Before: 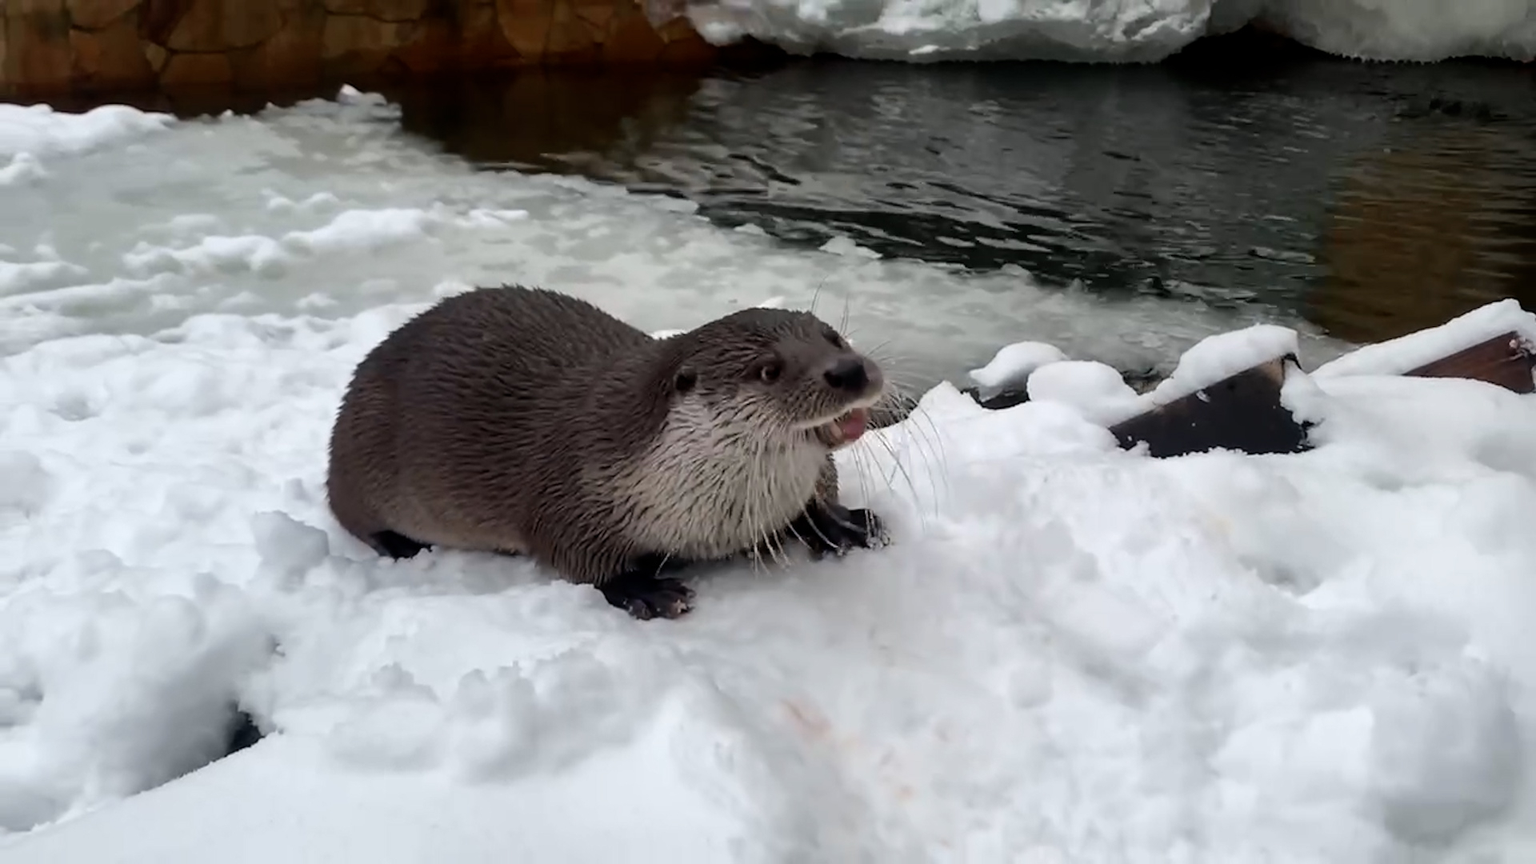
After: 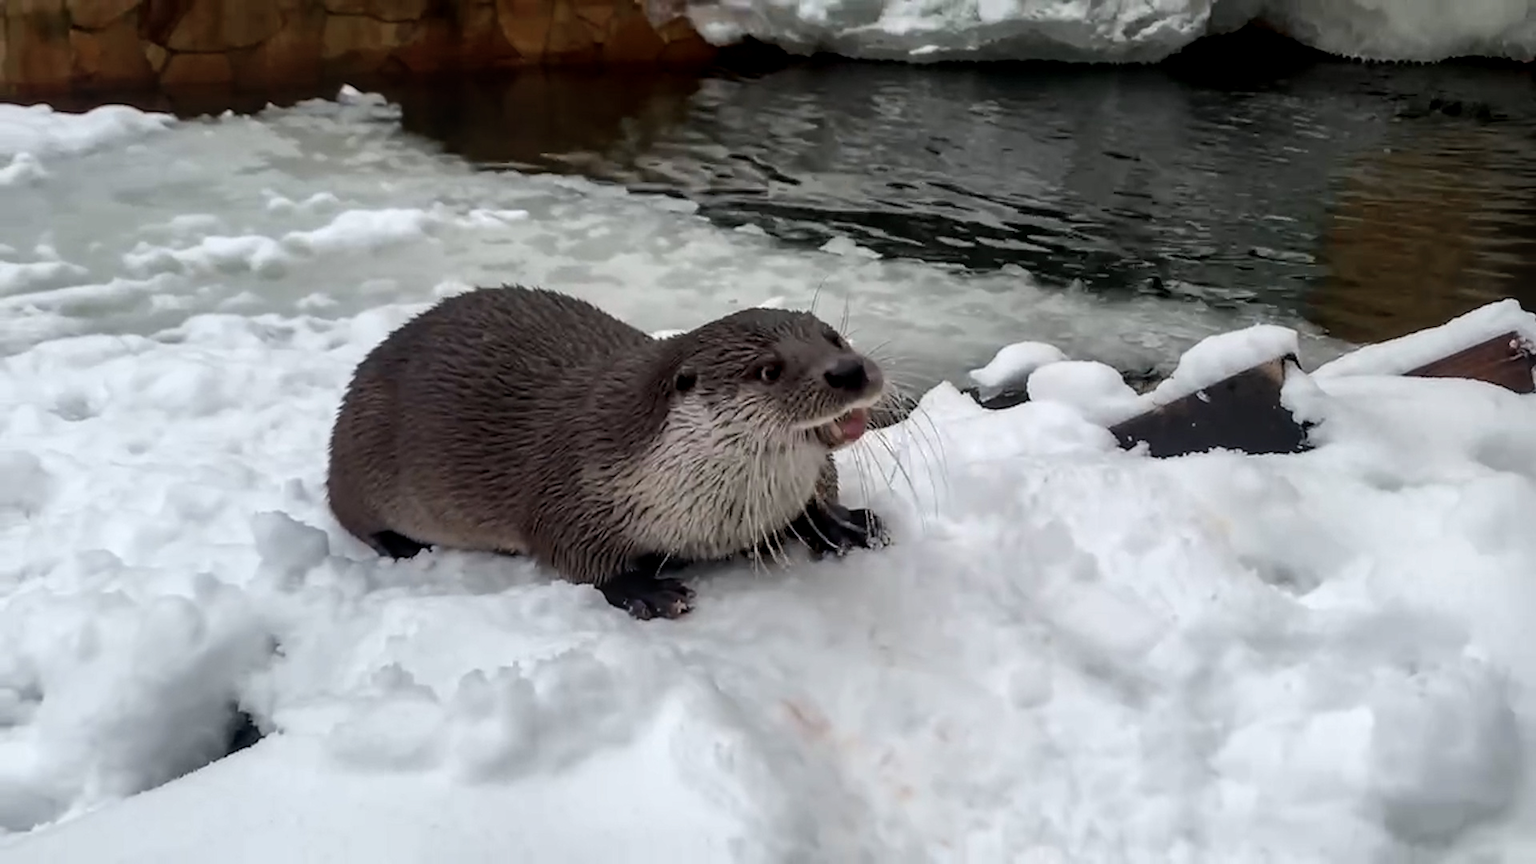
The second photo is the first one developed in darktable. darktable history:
color correction: highlights a* -0.182, highlights b* -0.124
local contrast: on, module defaults
